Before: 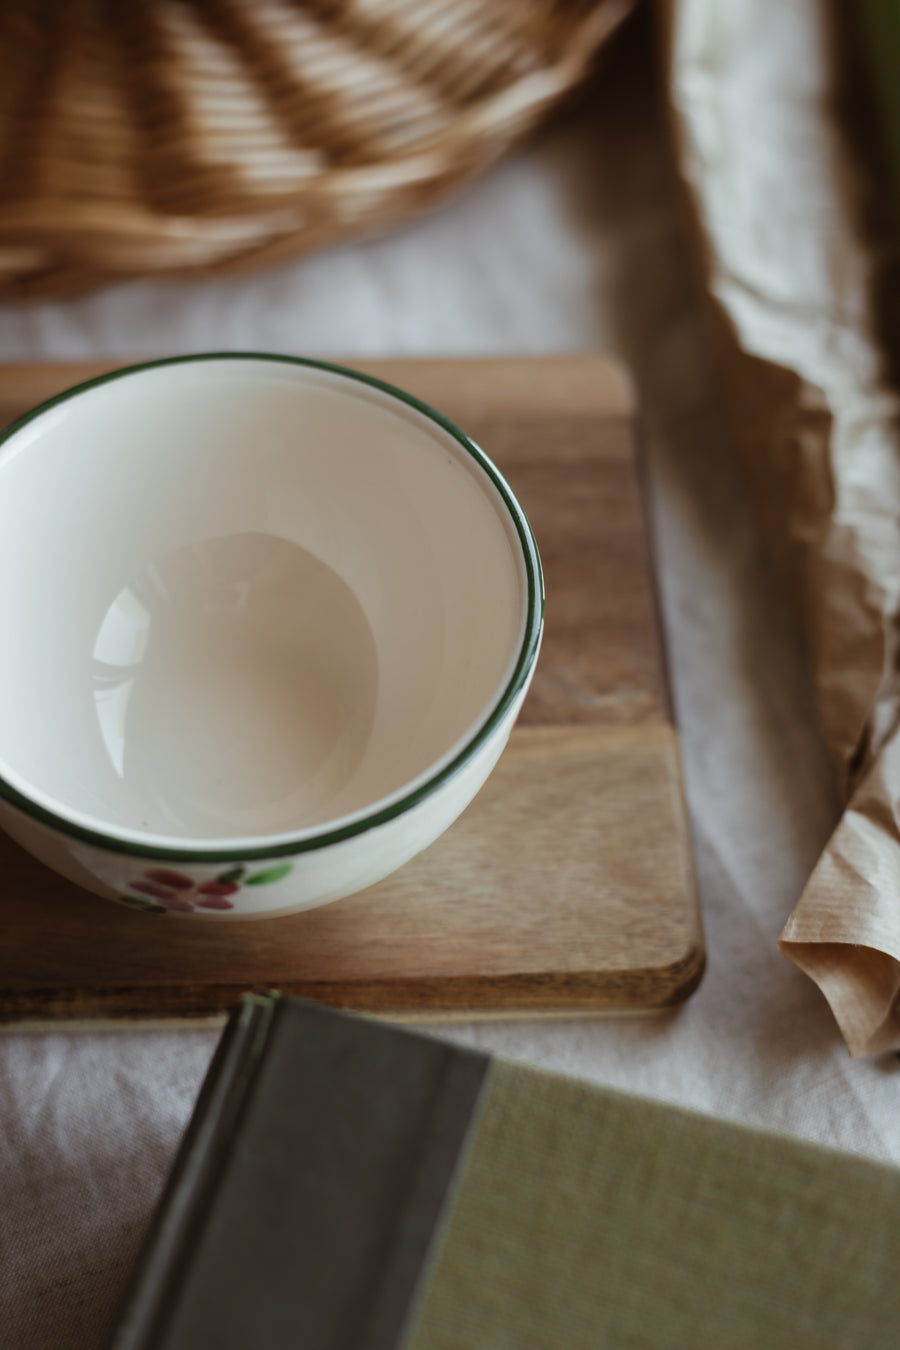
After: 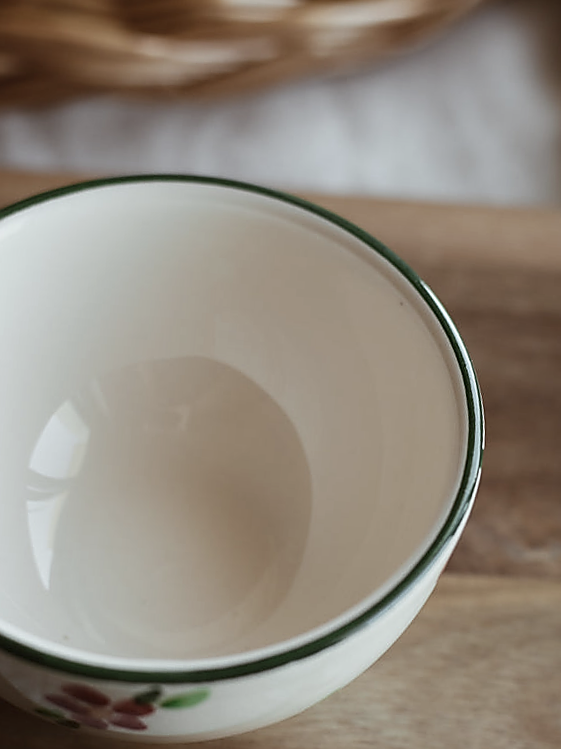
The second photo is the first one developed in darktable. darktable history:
exposure: exposure -0.048 EV, compensate highlight preservation false
crop and rotate: angle -4.99°, left 2.122%, top 6.945%, right 27.566%, bottom 30.519%
sharpen: radius 1.4, amount 1.25, threshold 0.7
rotate and perspective: automatic cropping original format, crop left 0, crop top 0
contrast brightness saturation: contrast 0.11, saturation -0.17
